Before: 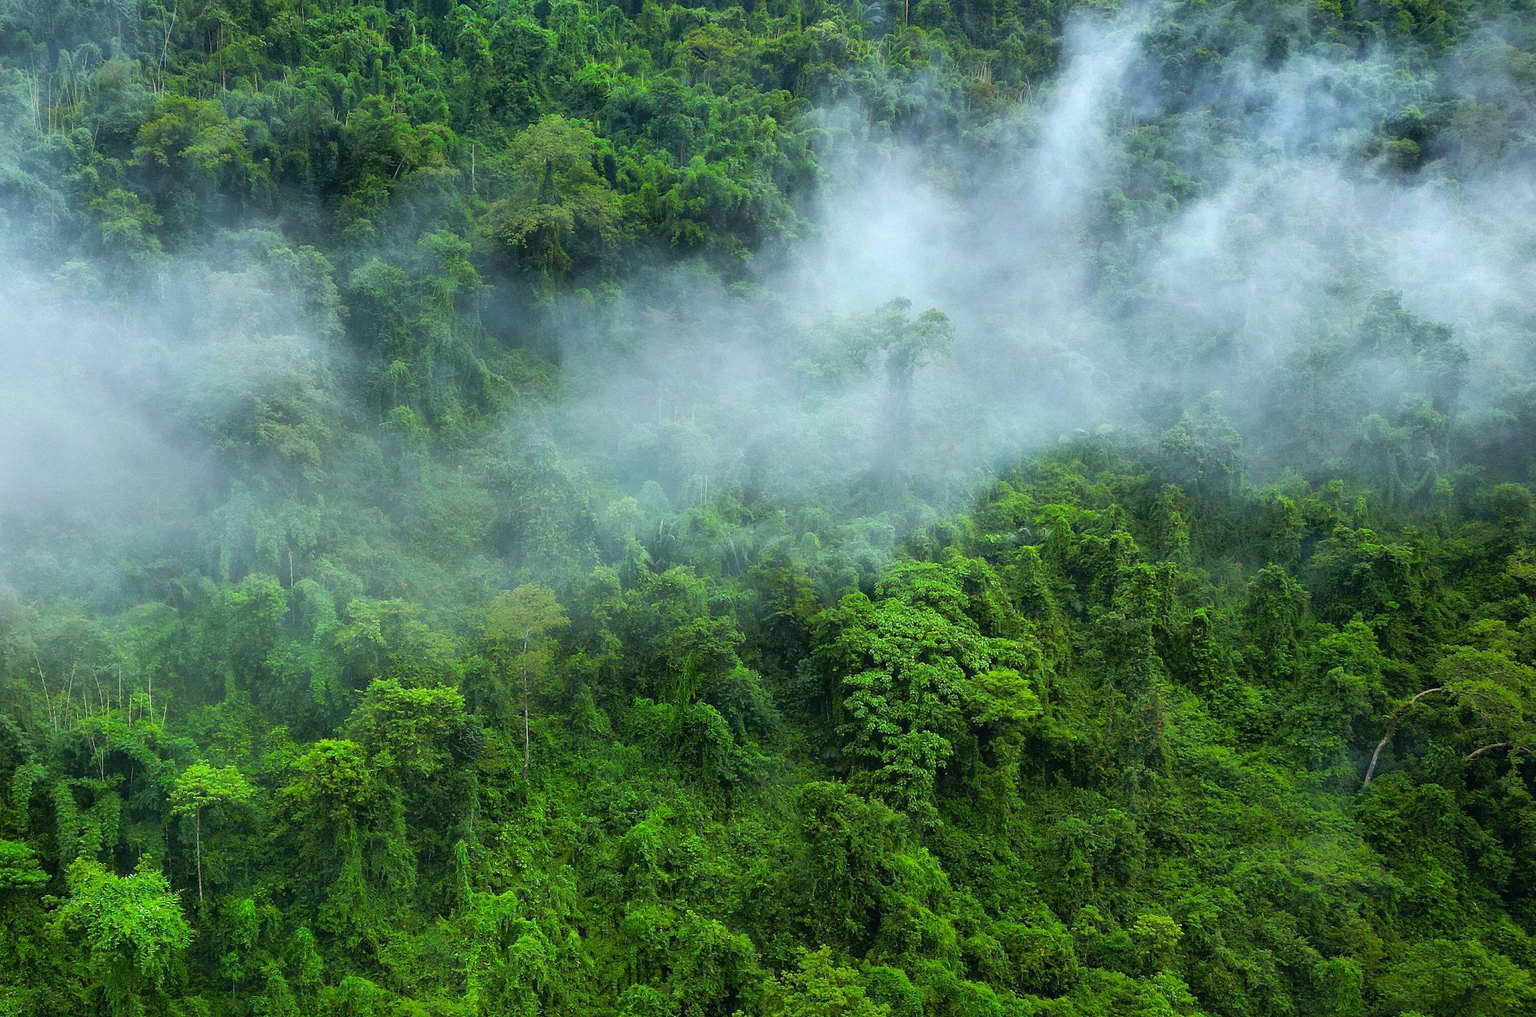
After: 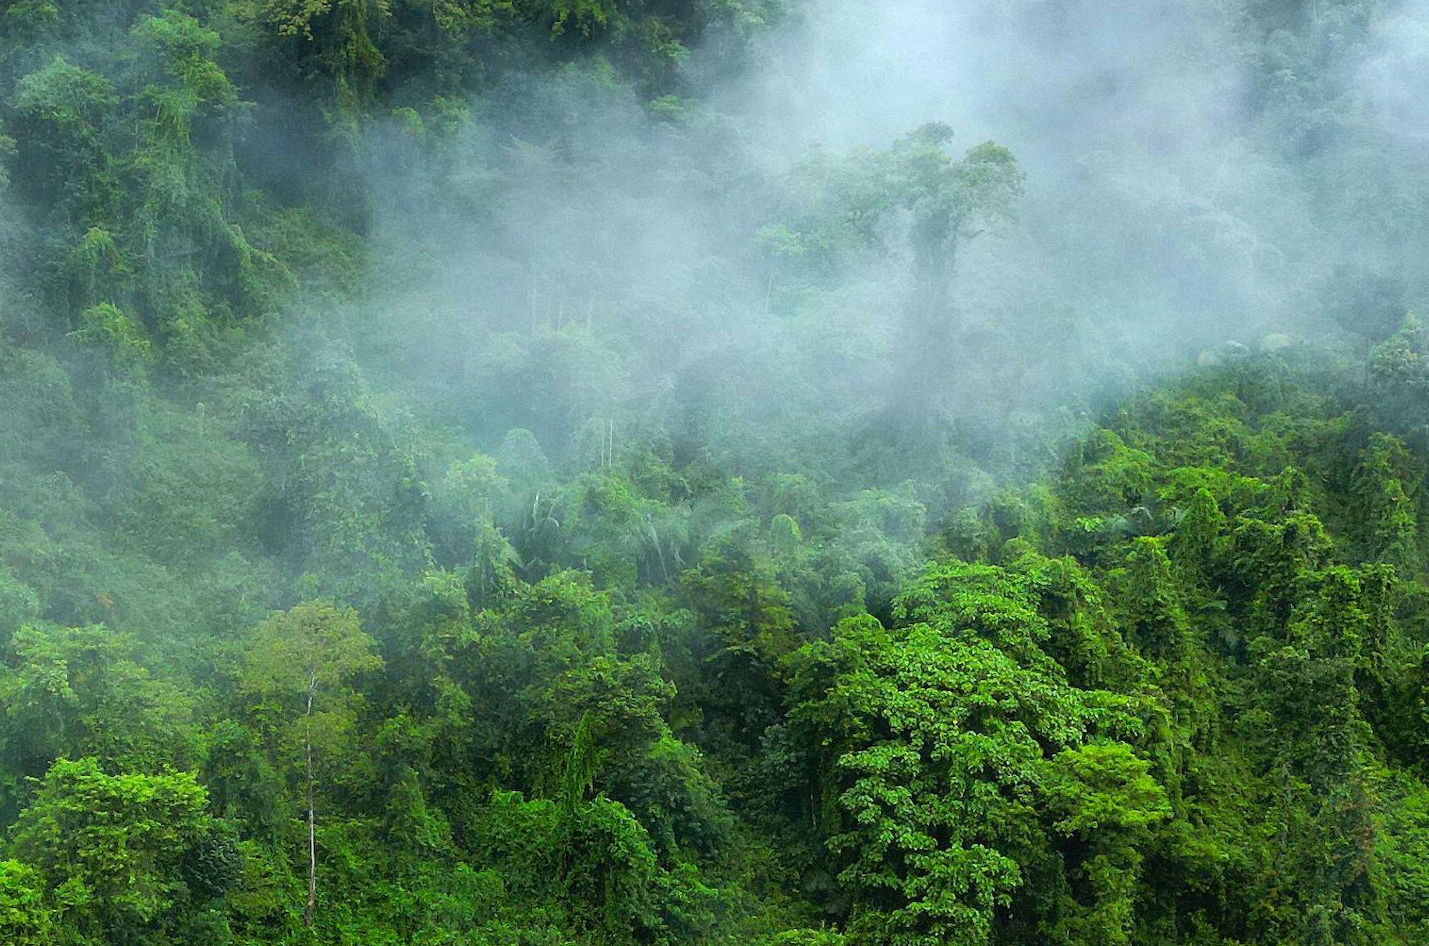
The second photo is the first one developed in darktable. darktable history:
crop and rotate: left 22.13%, top 22.054%, right 22.026%, bottom 22.102%
